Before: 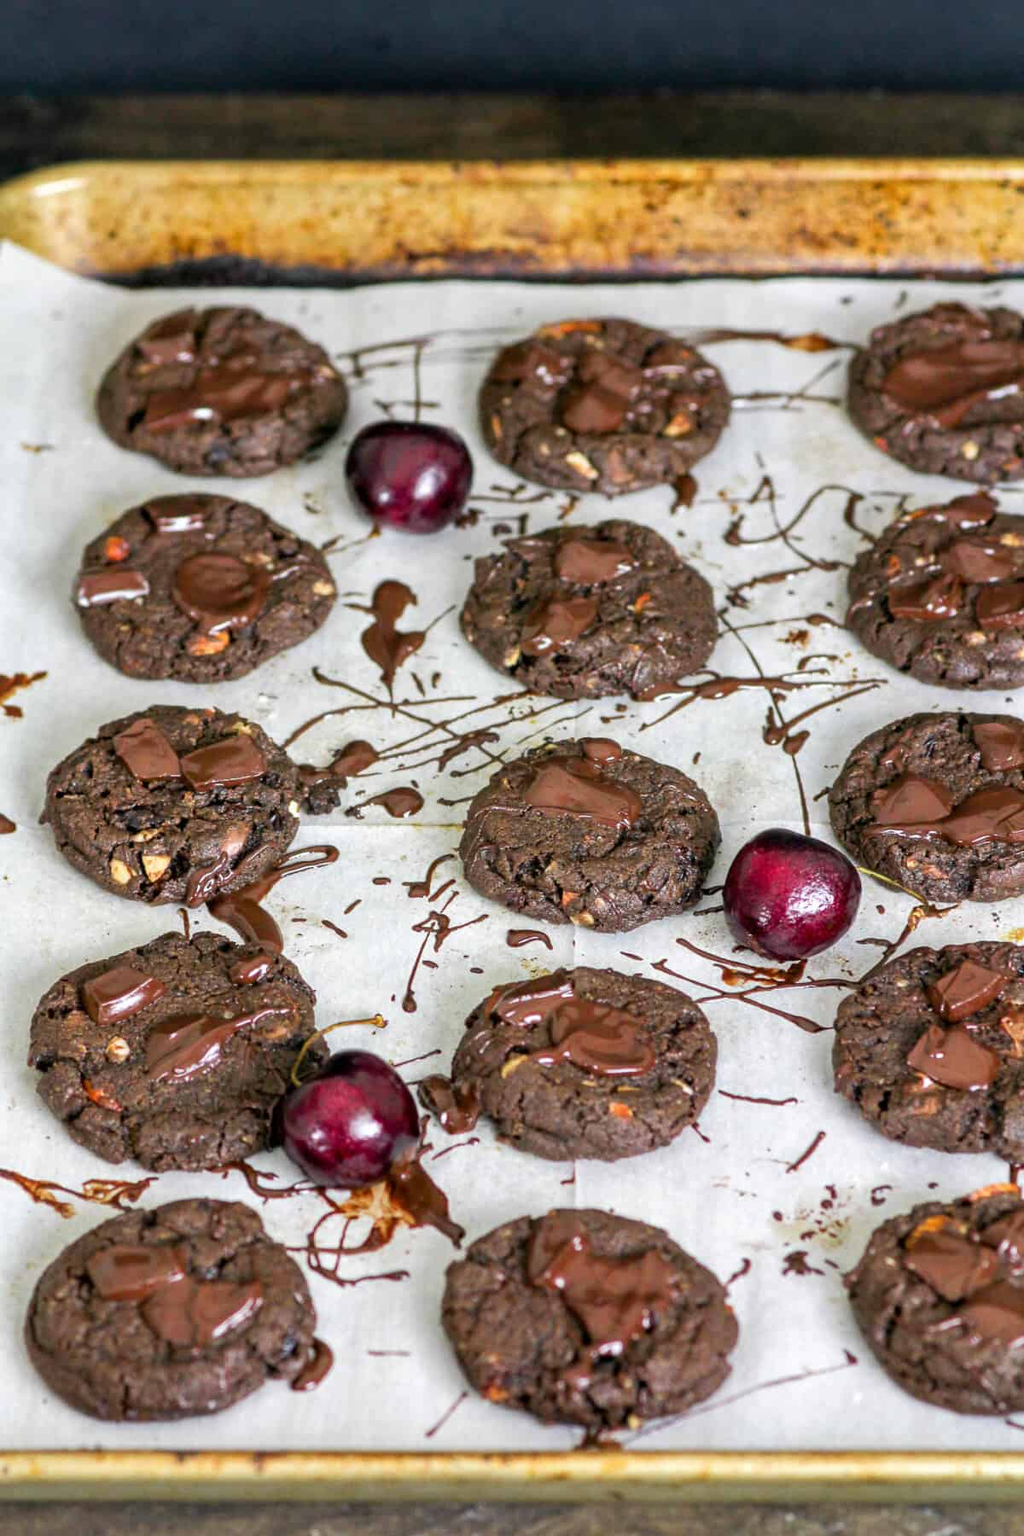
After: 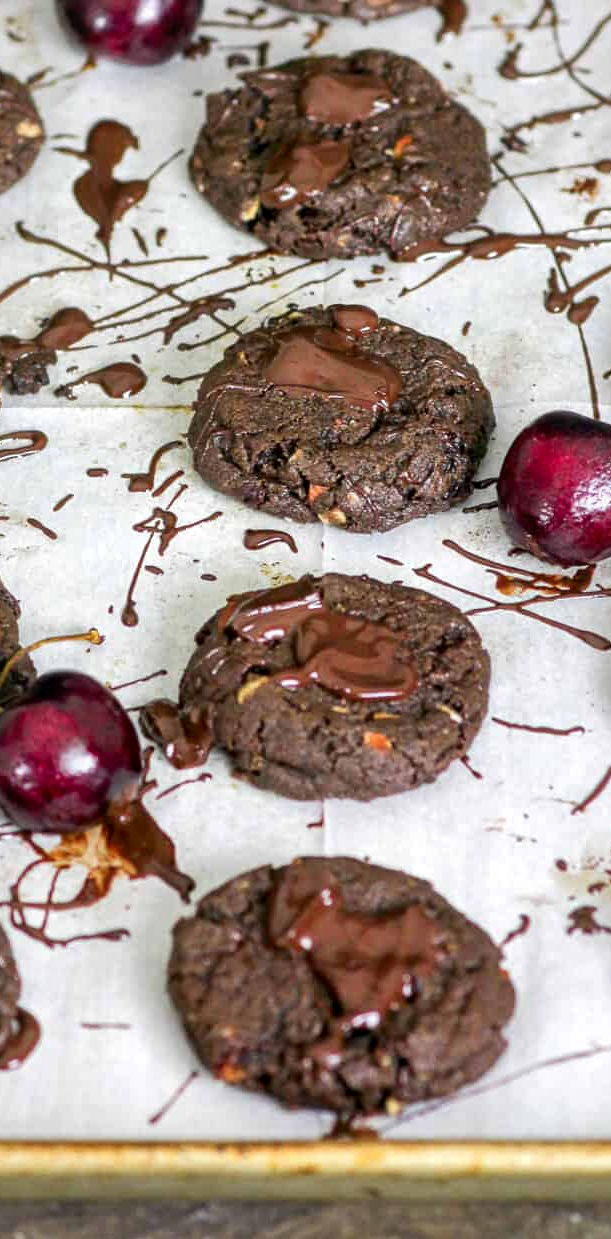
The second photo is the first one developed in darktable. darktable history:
crop and rotate: left 29.237%, top 31.152%, right 19.807%
local contrast: mode bilateral grid, contrast 100, coarseness 100, detail 165%, midtone range 0.2
contrast equalizer: y [[0.439, 0.44, 0.442, 0.457, 0.493, 0.498], [0.5 ×6], [0.5 ×6], [0 ×6], [0 ×6]], mix 0.59
